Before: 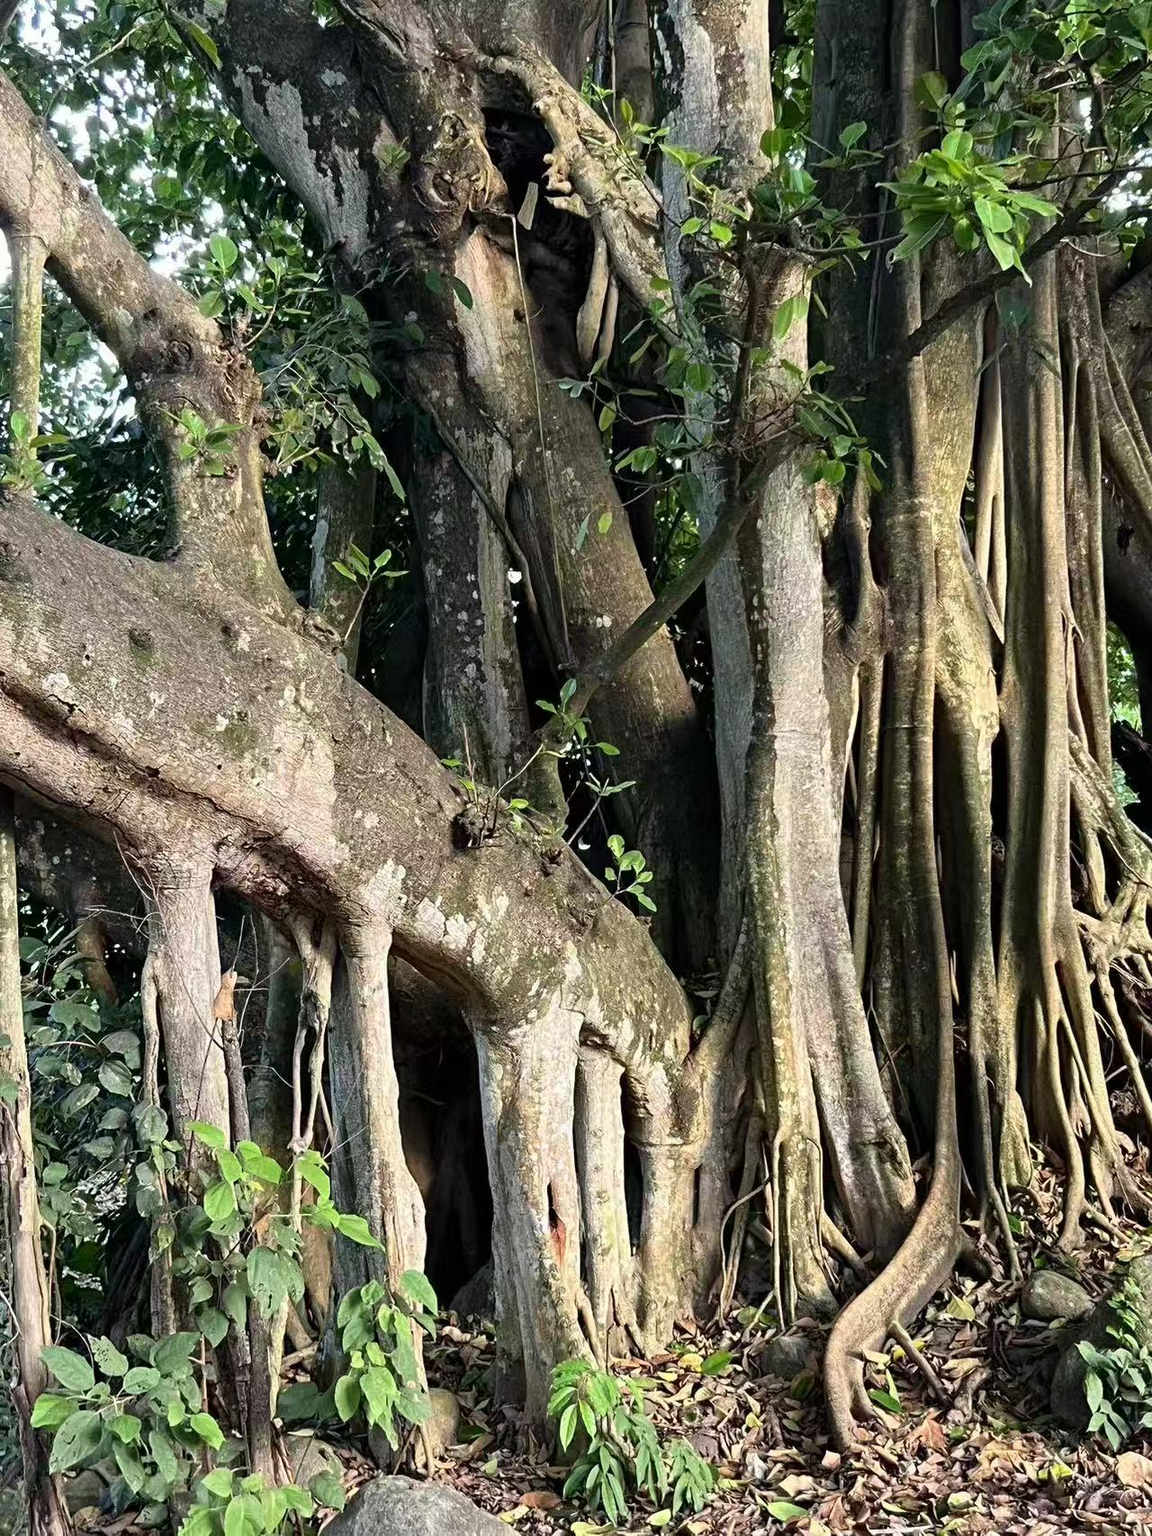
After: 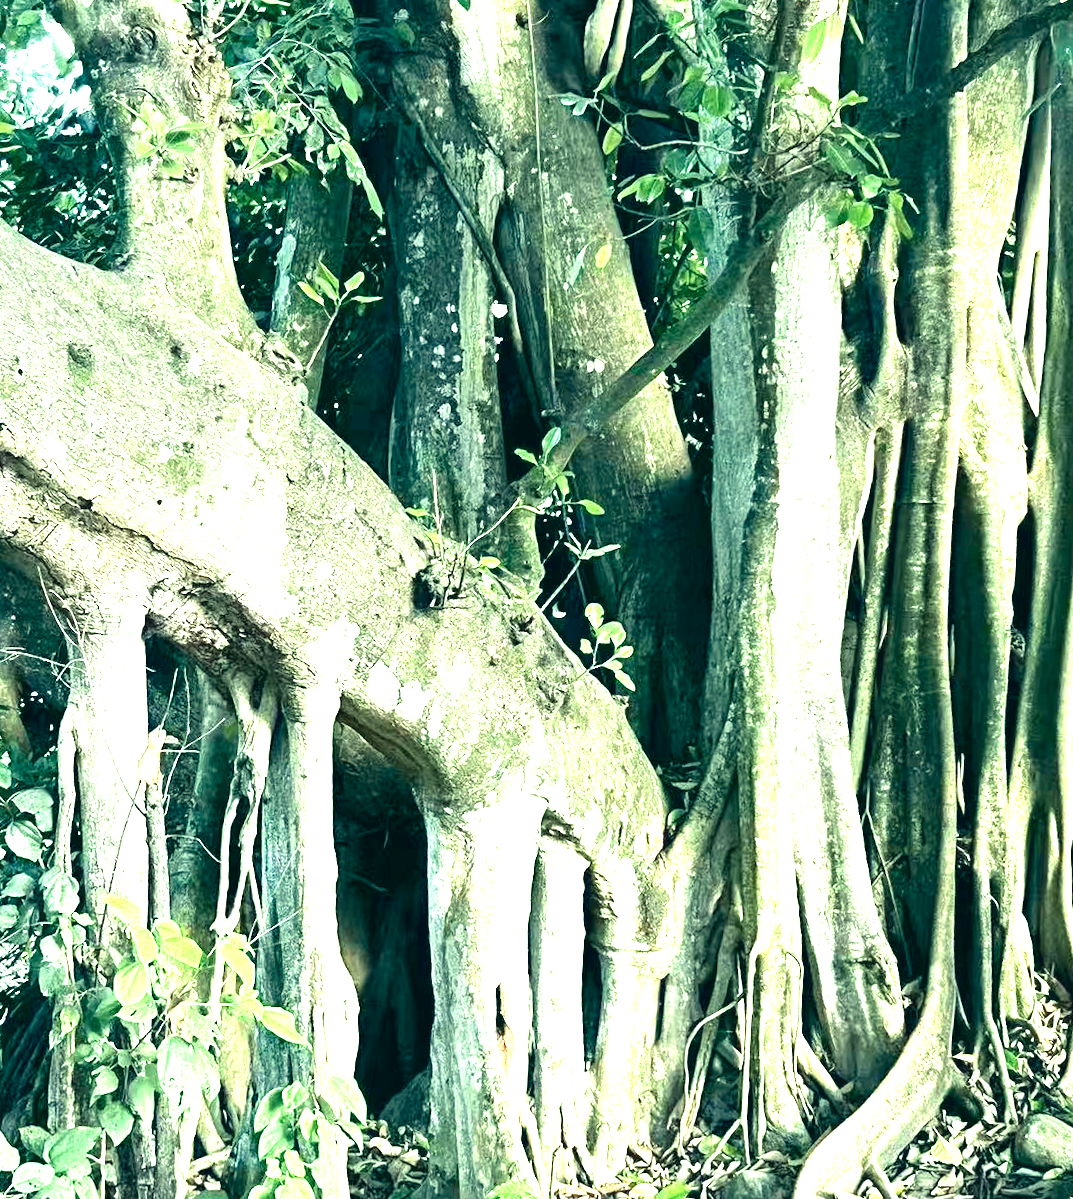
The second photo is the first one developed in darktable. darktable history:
contrast brightness saturation: contrast 0.057, brightness -0.005, saturation -0.216
color correction: highlights a* -19.95, highlights b* 9.8, shadows a* -20.02, shadows b* -10.09
exposure: exposure 2.034 EV, compensate exposure bias true, compensate highlight preservation false
crop and rotate: angle -3.36°, left 9.742%, top 20.457%, right 12.333%, bottom 12.137%
